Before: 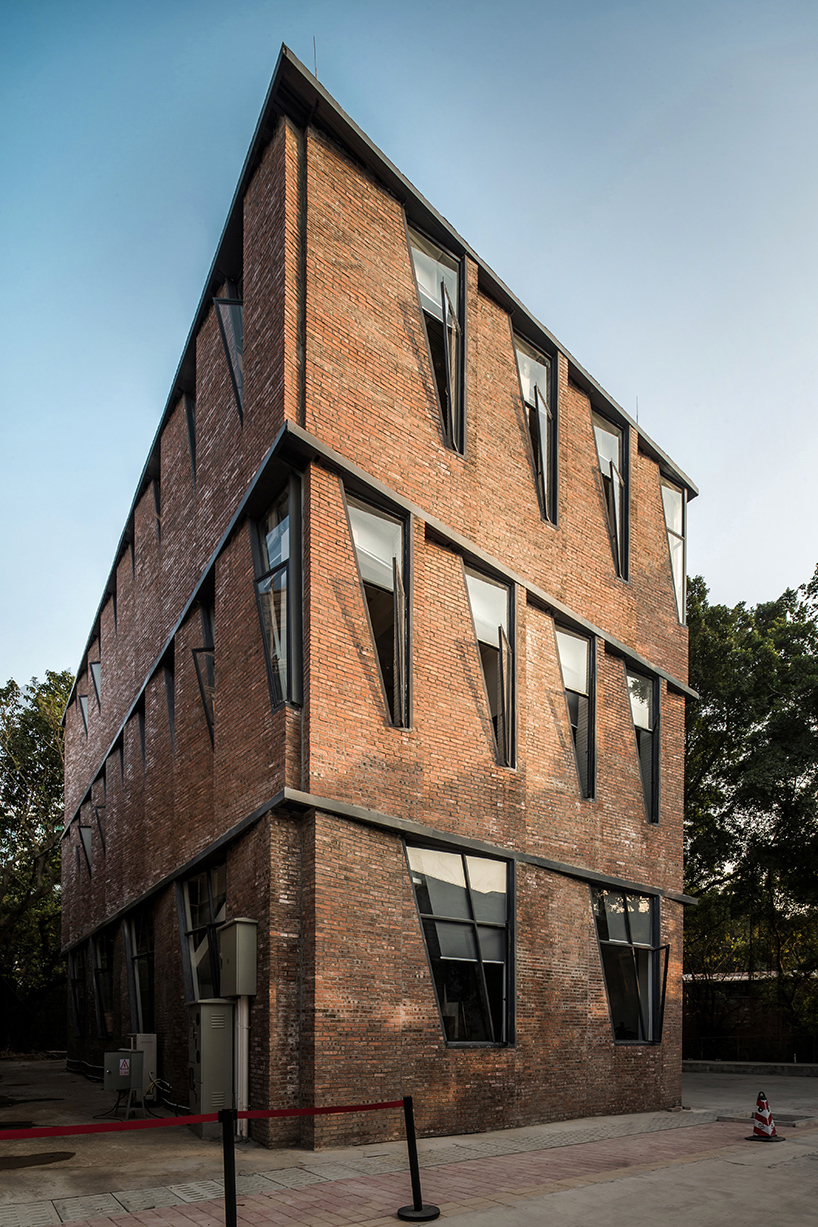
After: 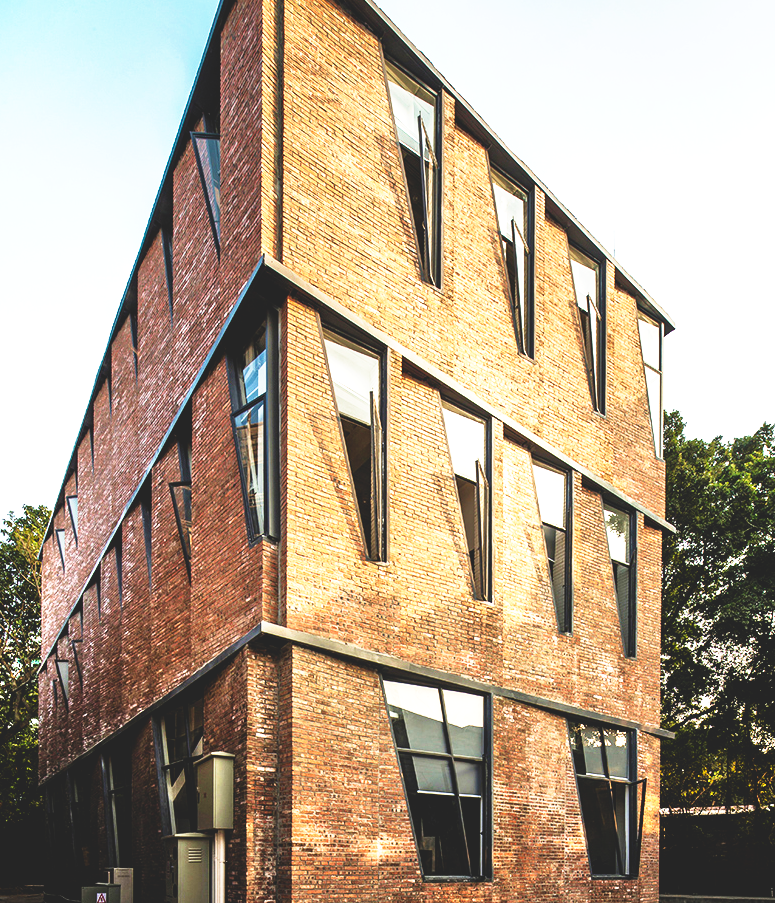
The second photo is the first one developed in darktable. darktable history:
crop and rotate: left 2.916%, top 13.553%, right 2.326%, bottom 12.833%
exposure: black level correction 0, exposure 0.701 EV, compensate highlight preservation false
tone equalizer: -7 EV 0.144 EV, -6 EV 0.634 EV, -5 EV 1.17 EV, -4 EV 1.34 EV, -3 EV 1.18 EV, -2 EV 0.6 EV, -1 EV 0.149 EV, mask exposure compensation -0.51 EV
base curve: curves: ch0 [(0, 0.036) (0.007, 0.037) (0.604, 0.887) (1, 1)], preserve colors none
contrast brightness saturation: contrast 0.07, brightness -0.127, saturation 0.063
velvia: on, module defaults
